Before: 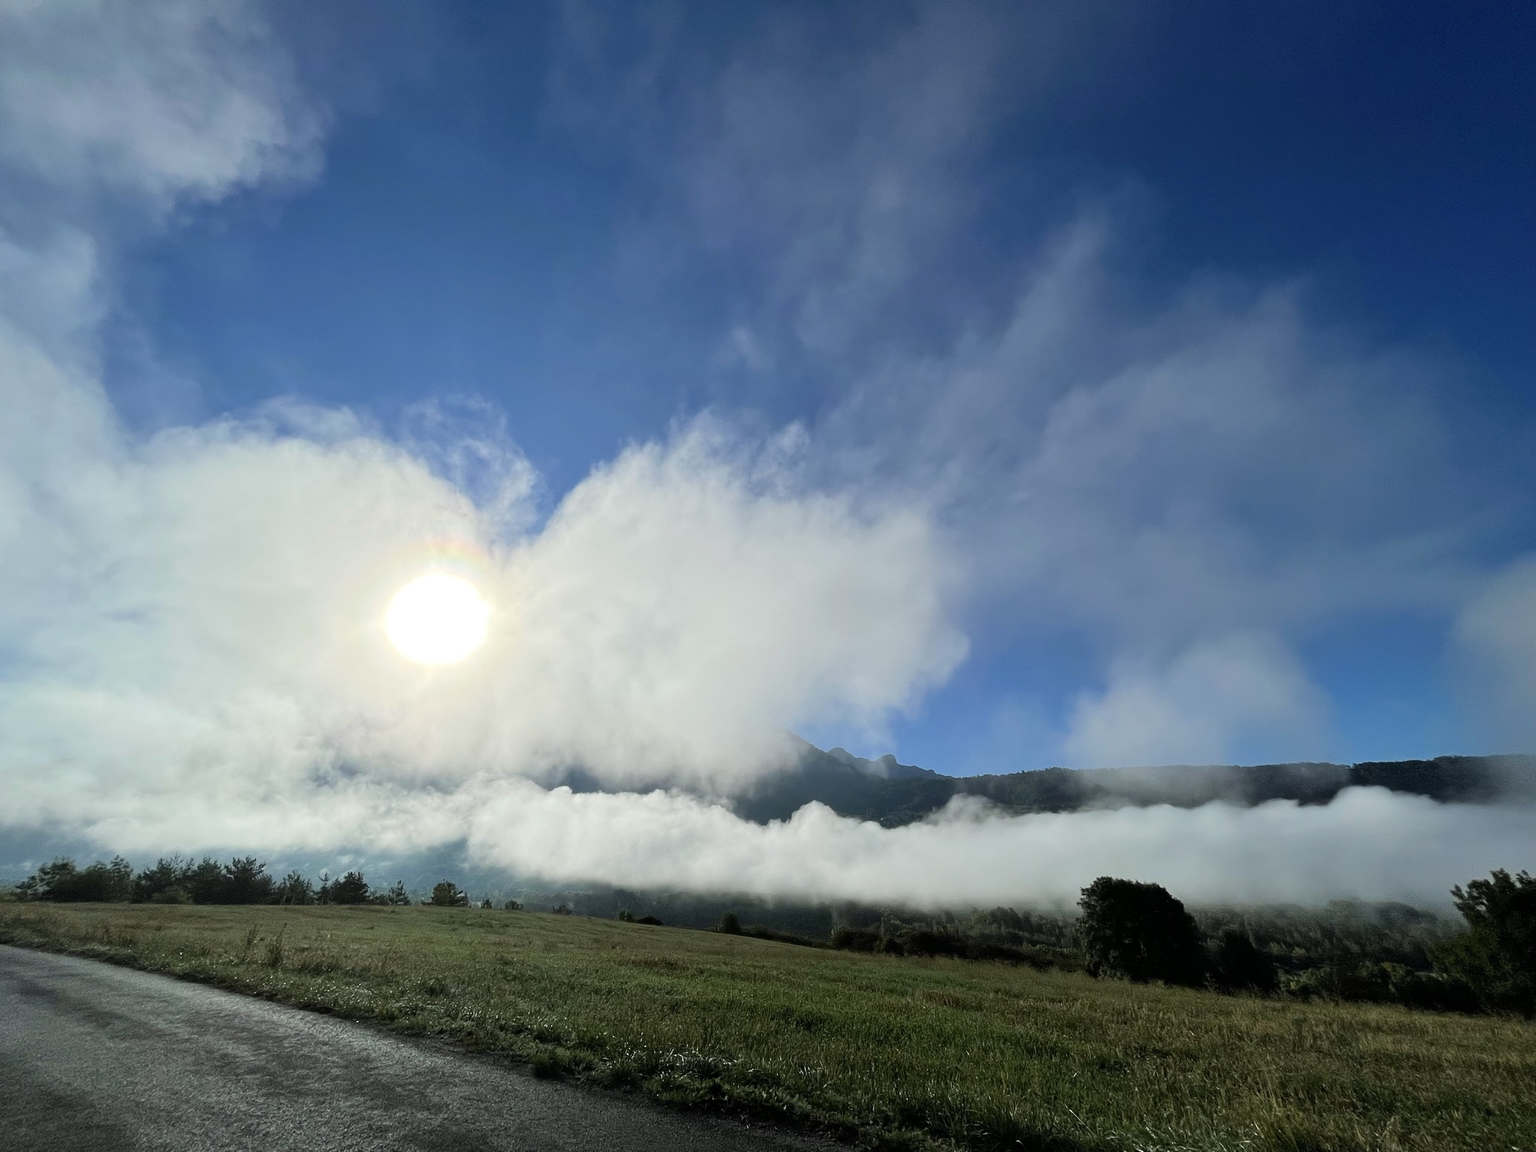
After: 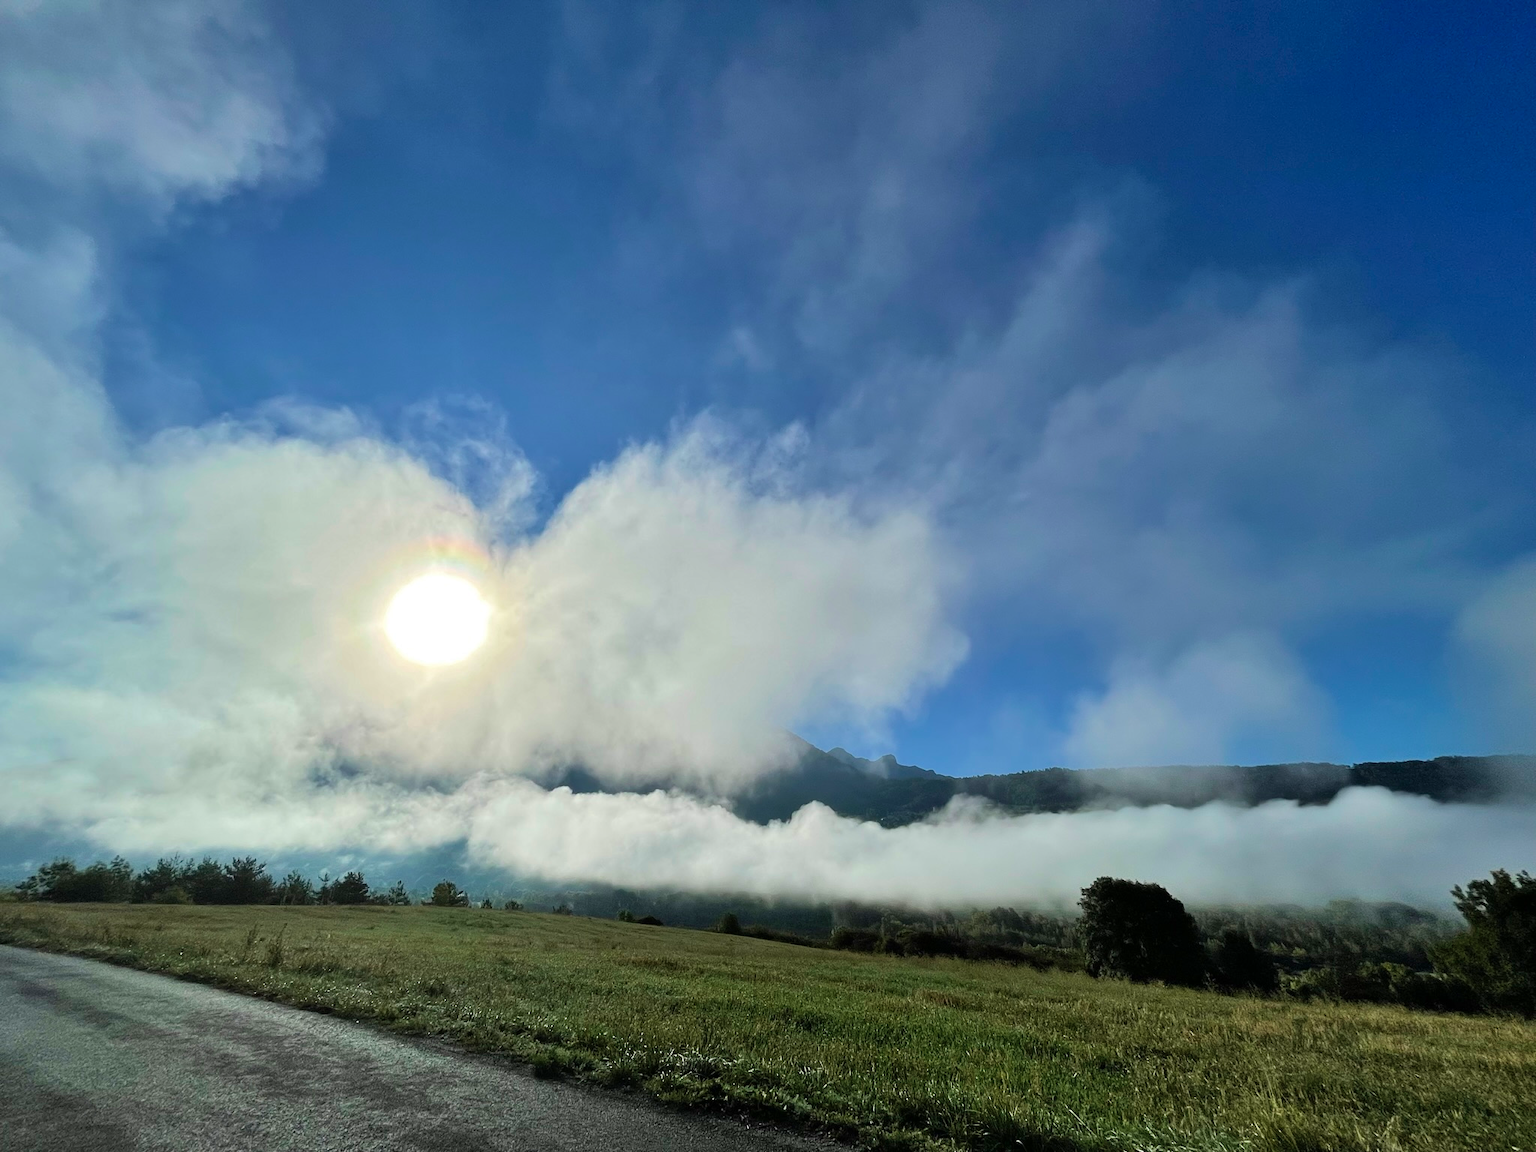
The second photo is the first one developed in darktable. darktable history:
shadows and highlights: soften with gaussian
velvia: on, module defaults
